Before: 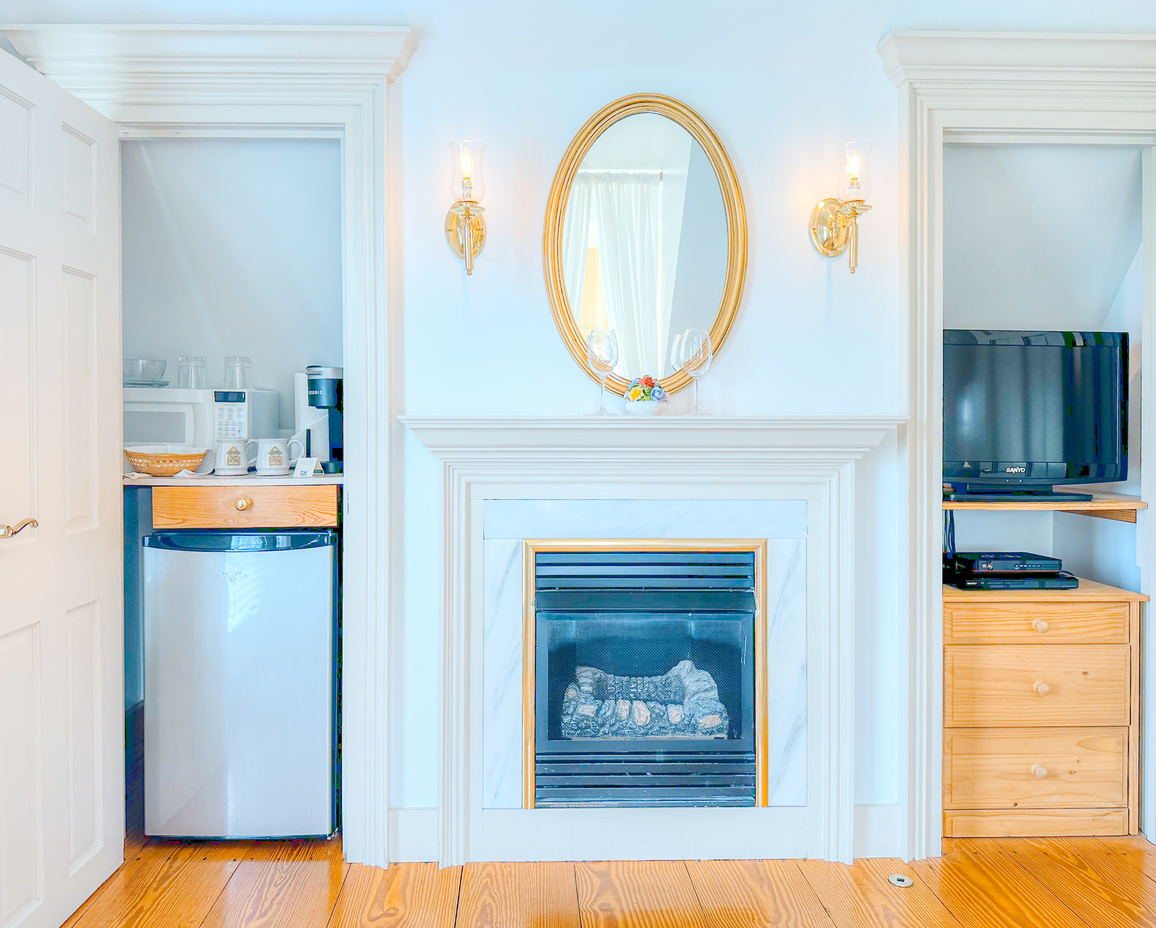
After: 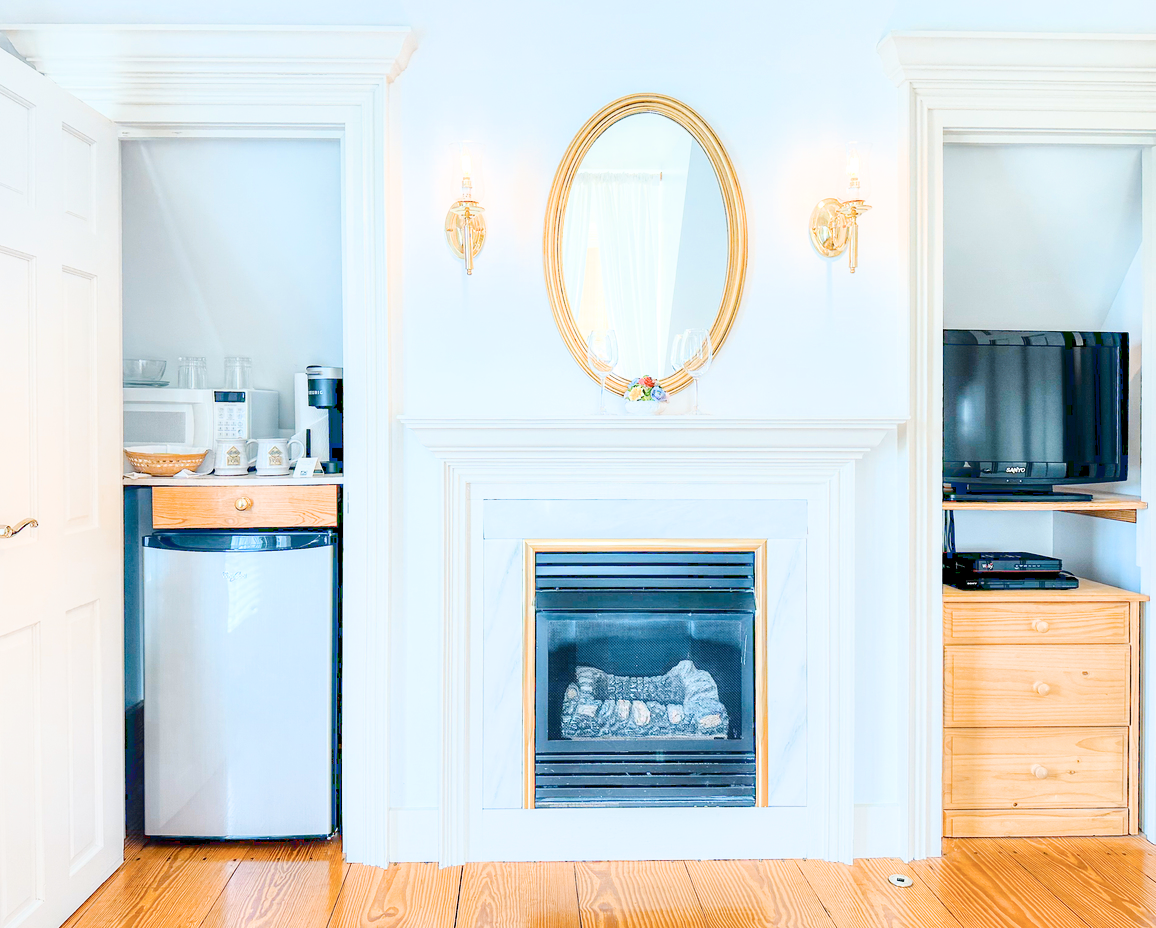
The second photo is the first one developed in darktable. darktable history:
filmic rgb: black relative exposure -5.65 EV, white relative exposure 2.49 EV, target black luminance 0%, hardness 4.51, latitude 67.17%, contrast 1.467, shadows ↔ highlights balance -3.78%
